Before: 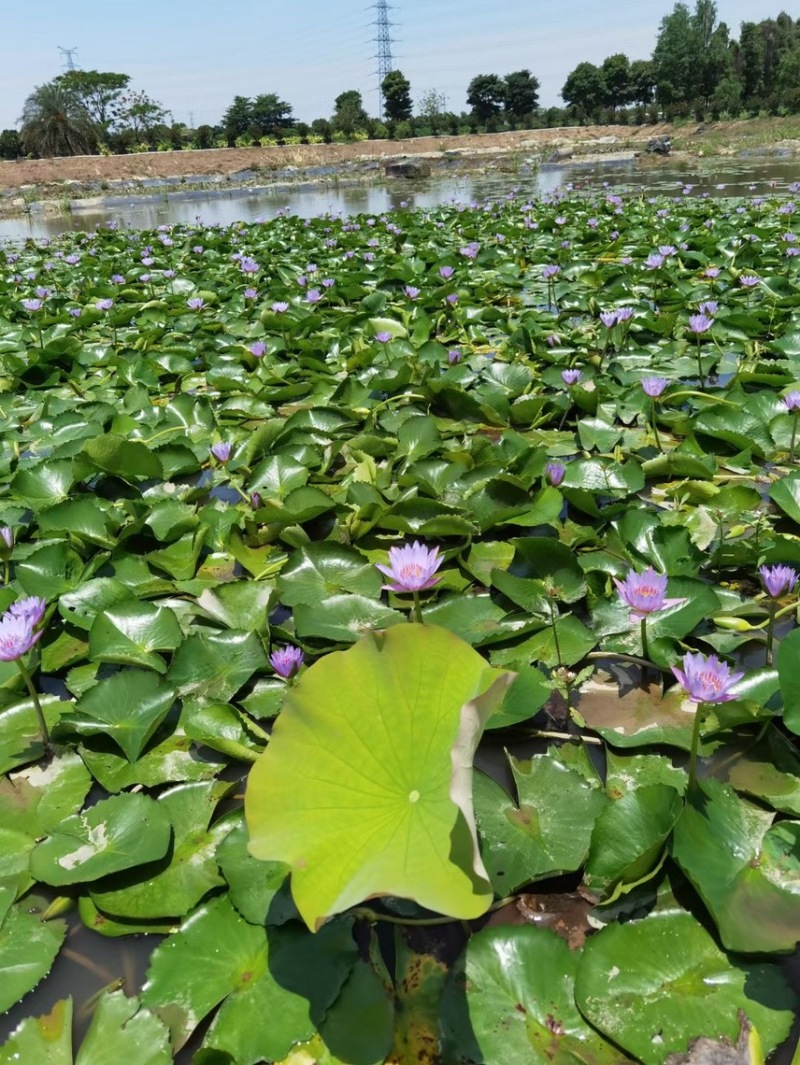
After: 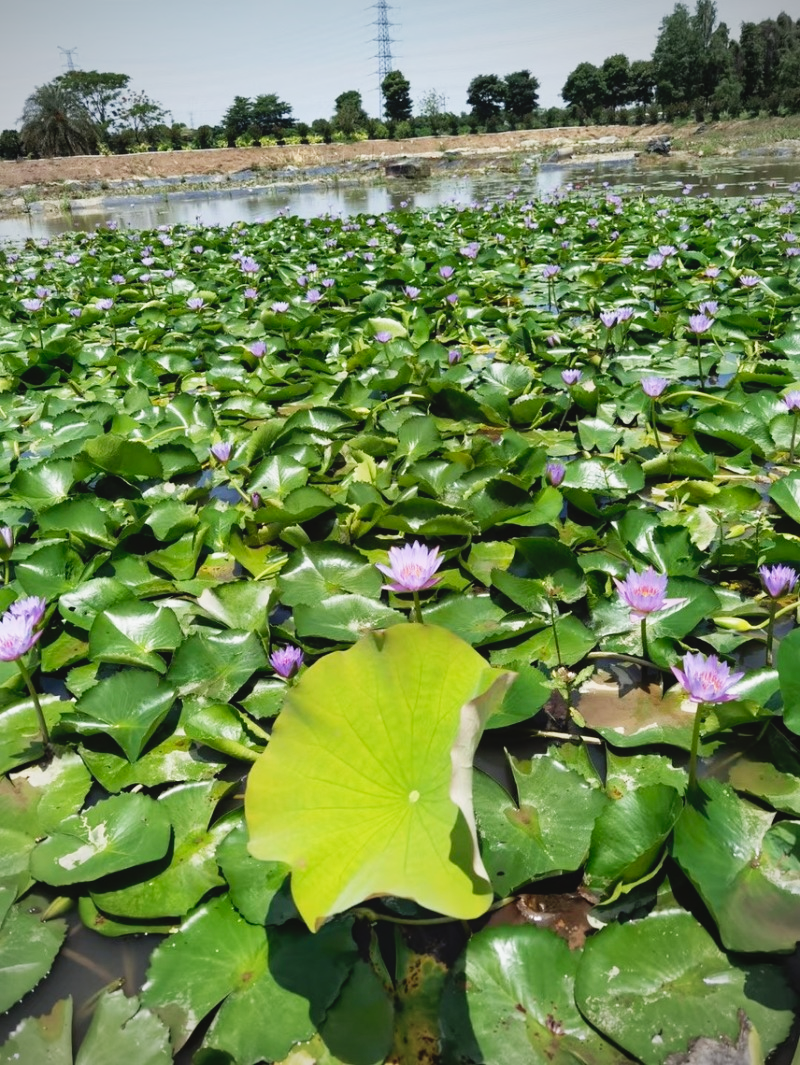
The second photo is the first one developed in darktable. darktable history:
tone curve: curves: ch0 [(0, 0.039) (0.104, 0.094) (0.285, 0.301) (0.689, 0.764) (0.89, 0.926) (0.994, 0.971)]; ch1 [(0, 0) (0.337, 0.249) (0.437, 0.411) (0.485, 0.487) (0.515, 0.514) (0.566, 0.563) (0.641, 0.655) (1, 1)]; ch2 [(0, 0) (0.314, 0.301) (0.421, 0.411) (0.502, 0.505) (0.528, 0.54) (0.557, 0.555) (0.612, 0.583) (0.722, 0.67) (1, 1)], preserve colors none
vignetting: unbound false
